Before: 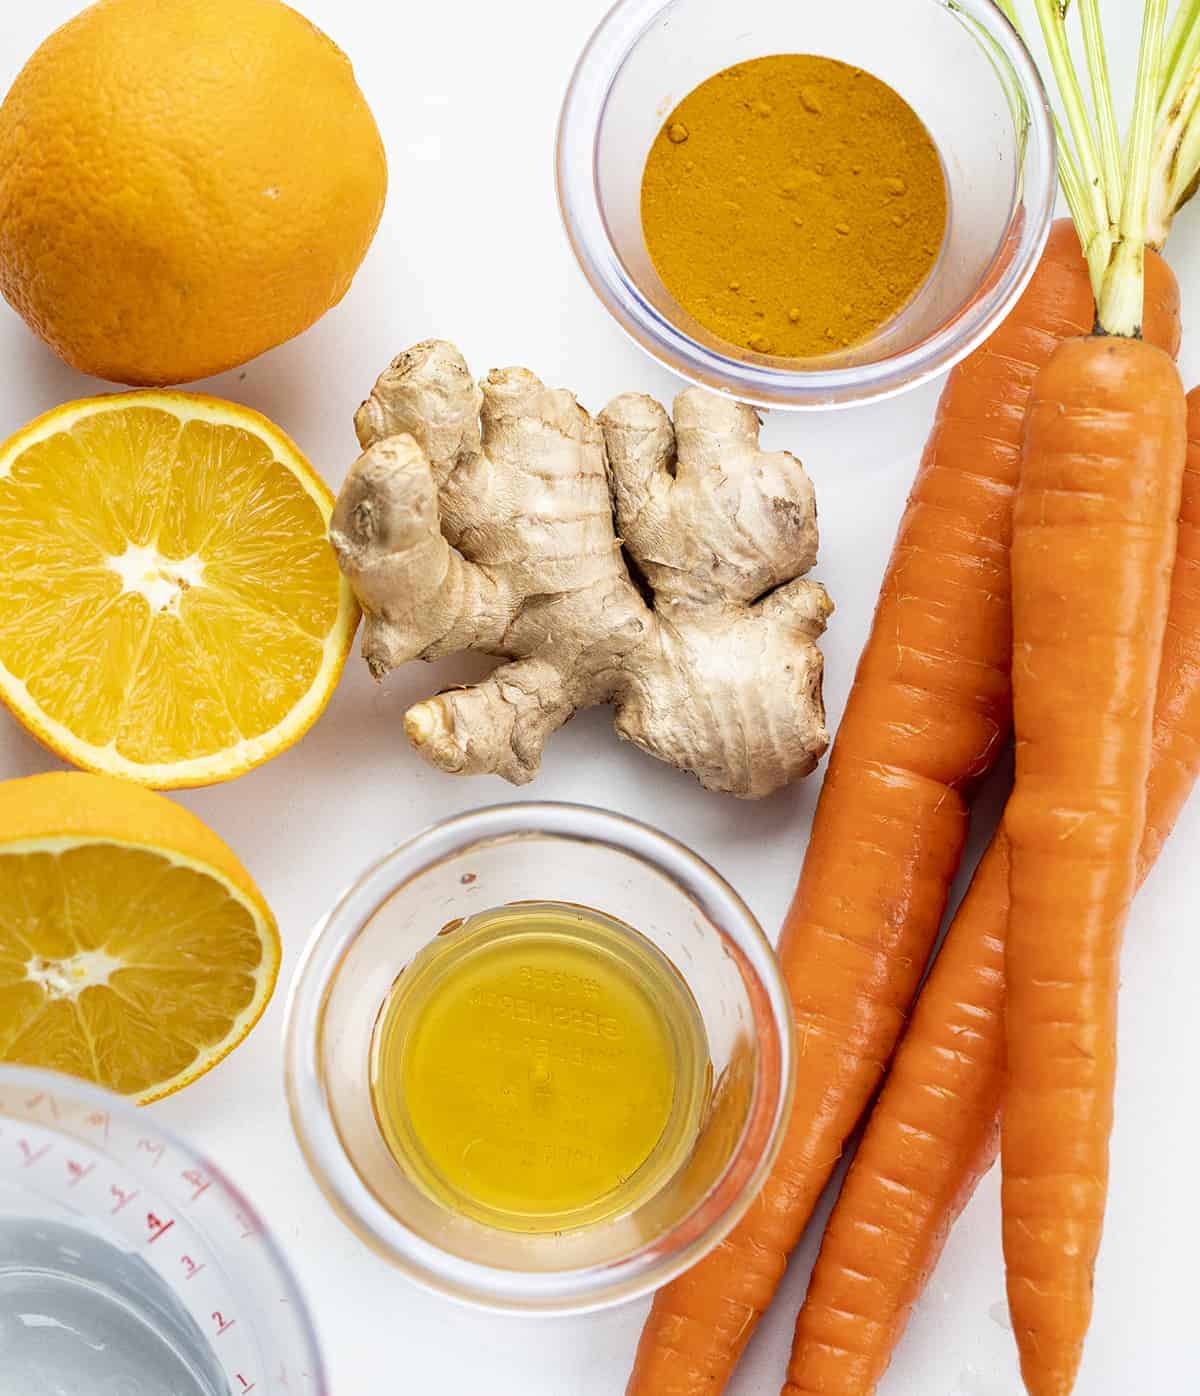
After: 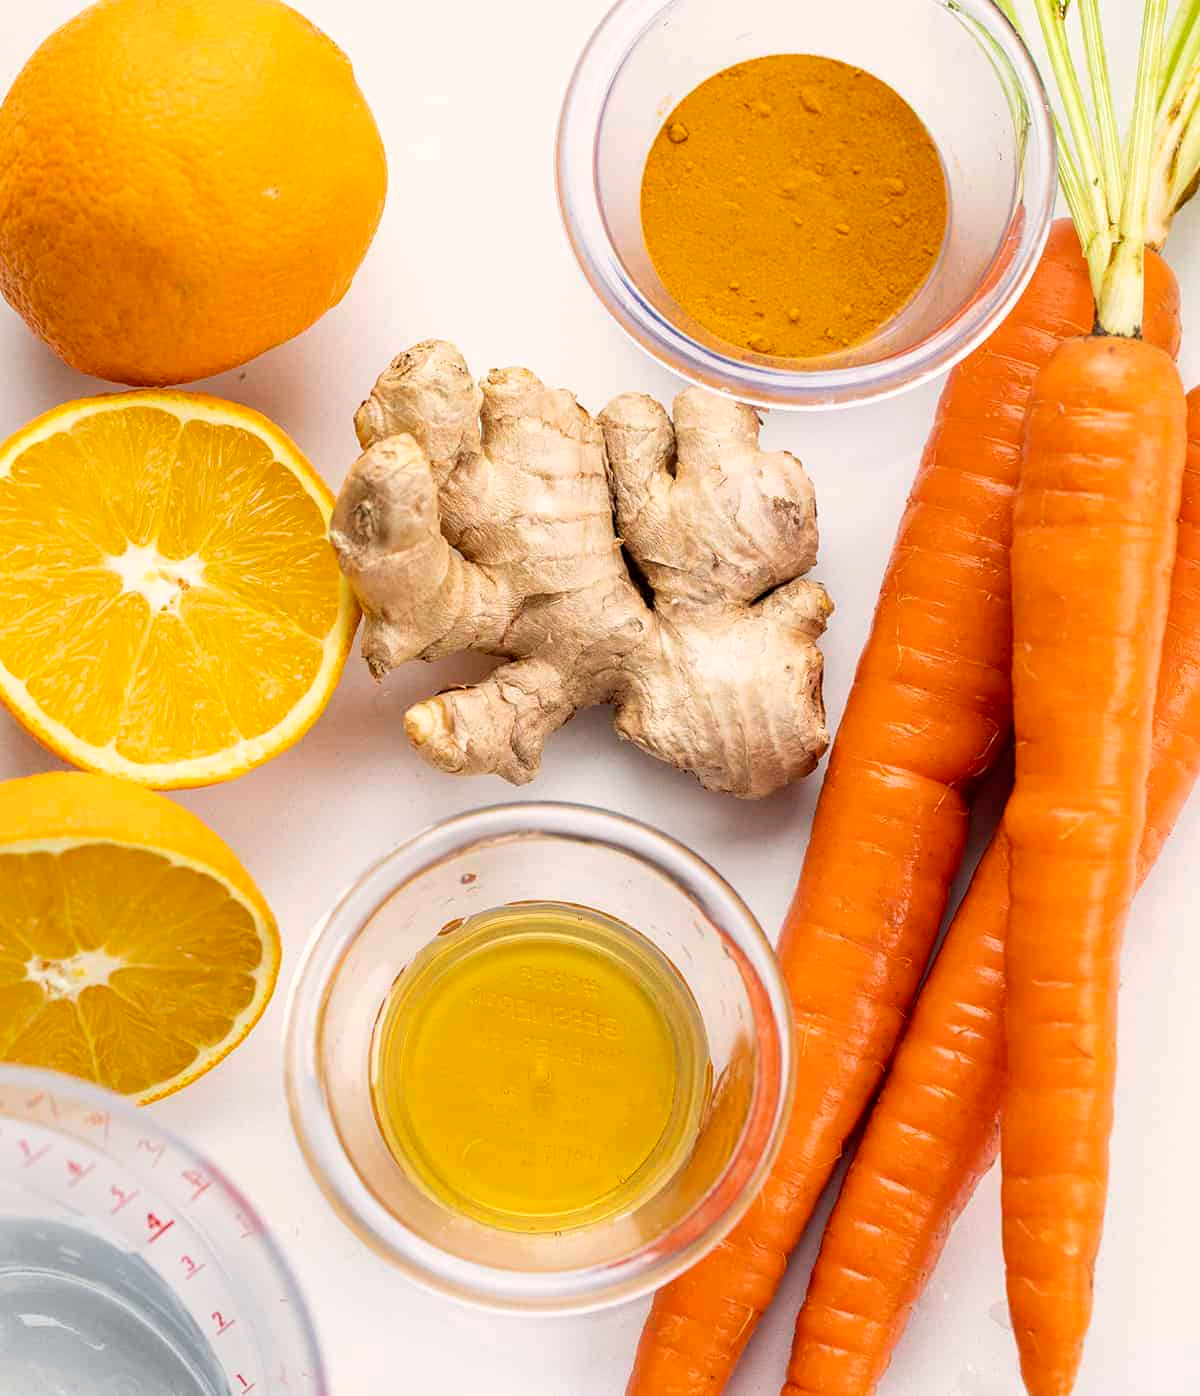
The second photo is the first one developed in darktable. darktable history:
color correction: highlights a* 3.9, highlights b* 5.09
